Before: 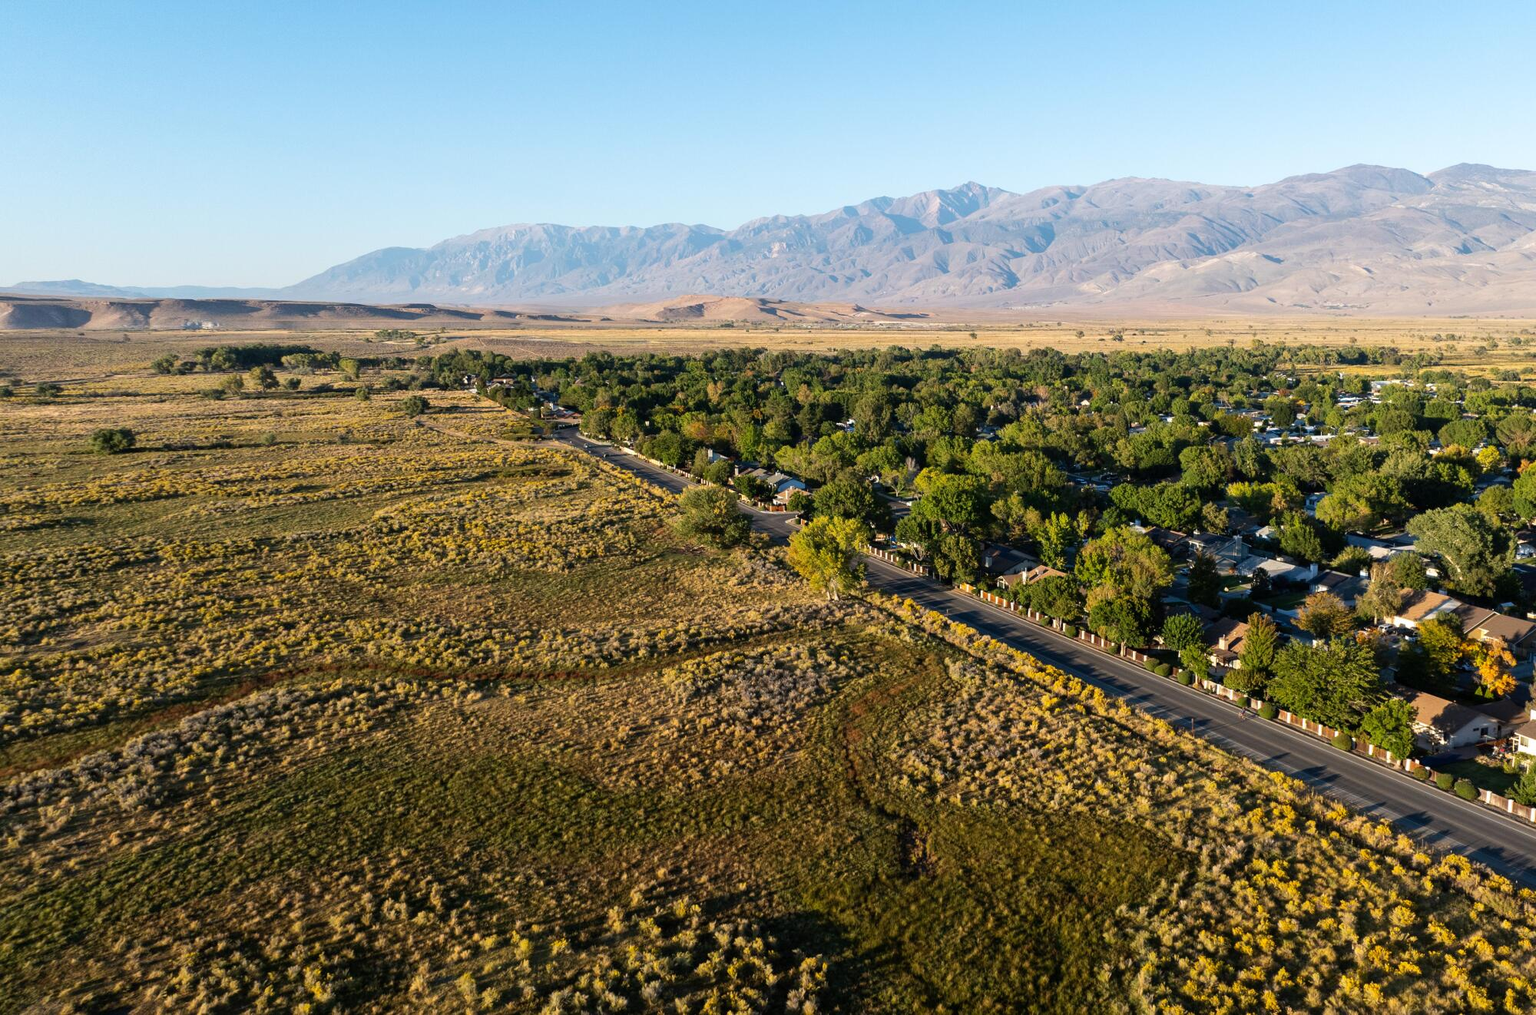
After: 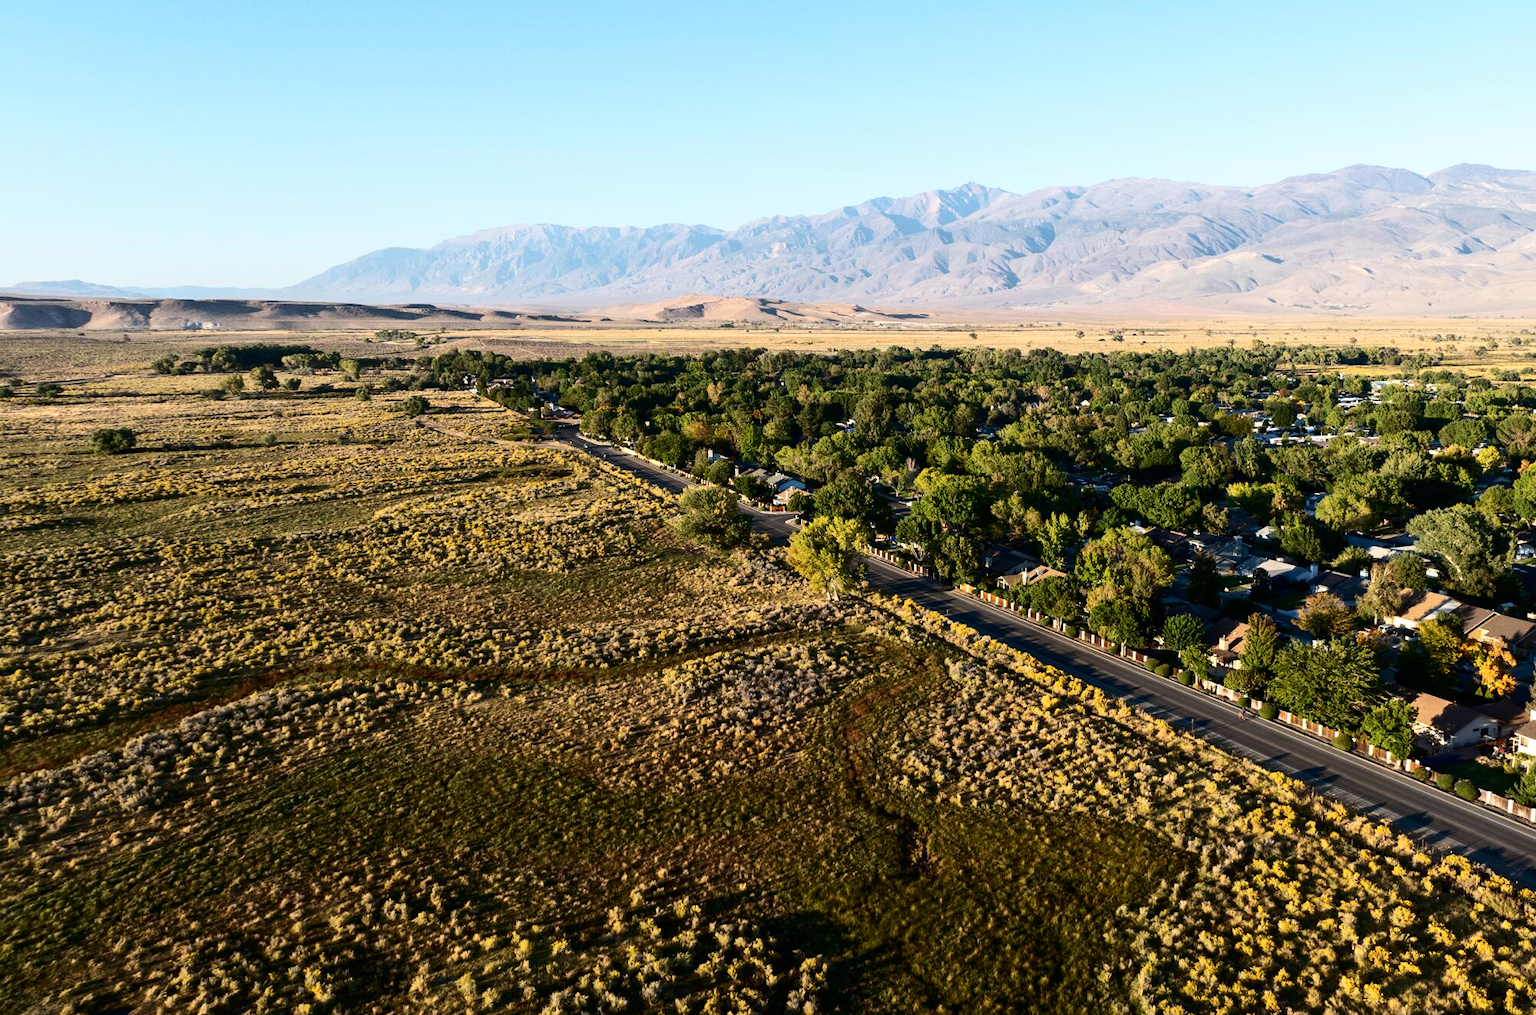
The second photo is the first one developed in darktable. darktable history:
contrast brightness saturation: contrast 0.273
